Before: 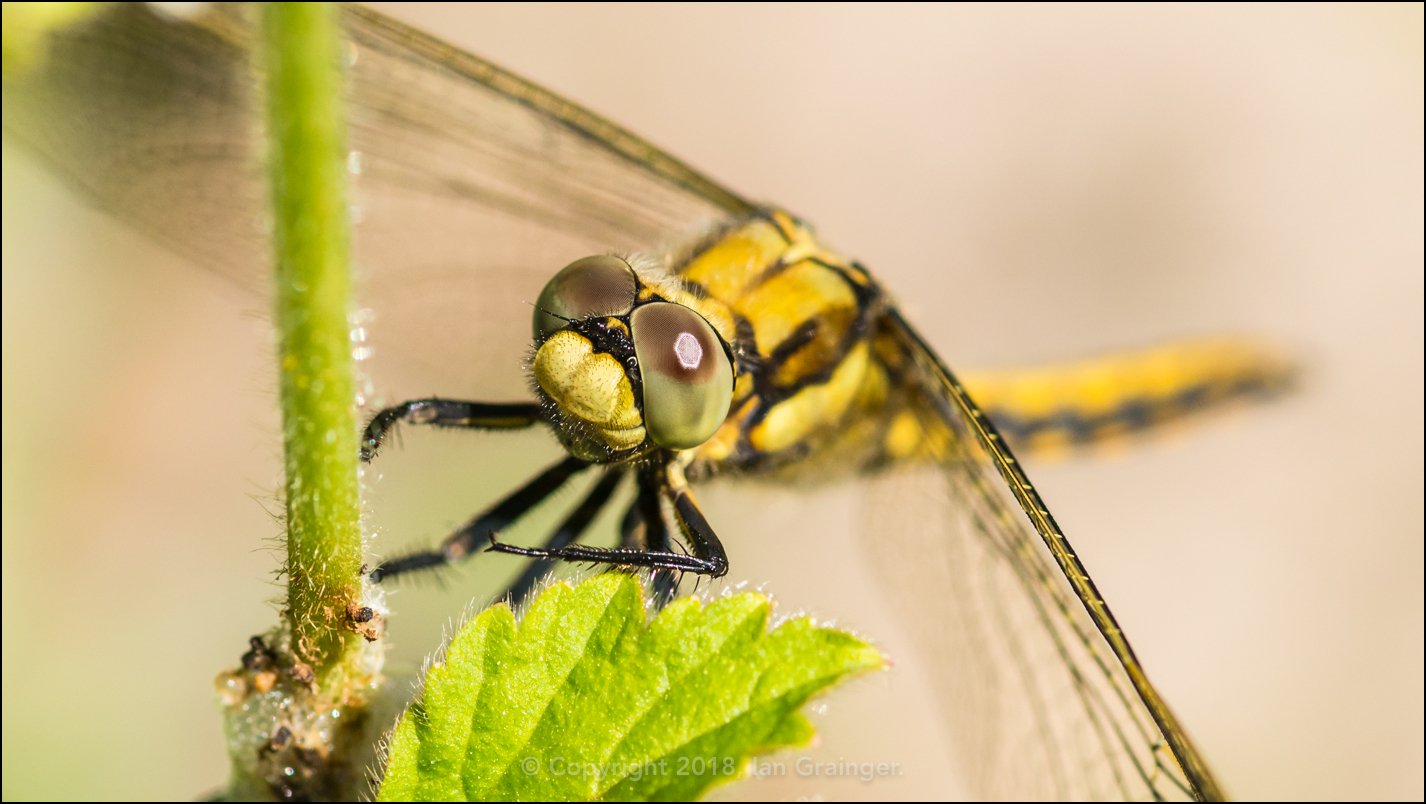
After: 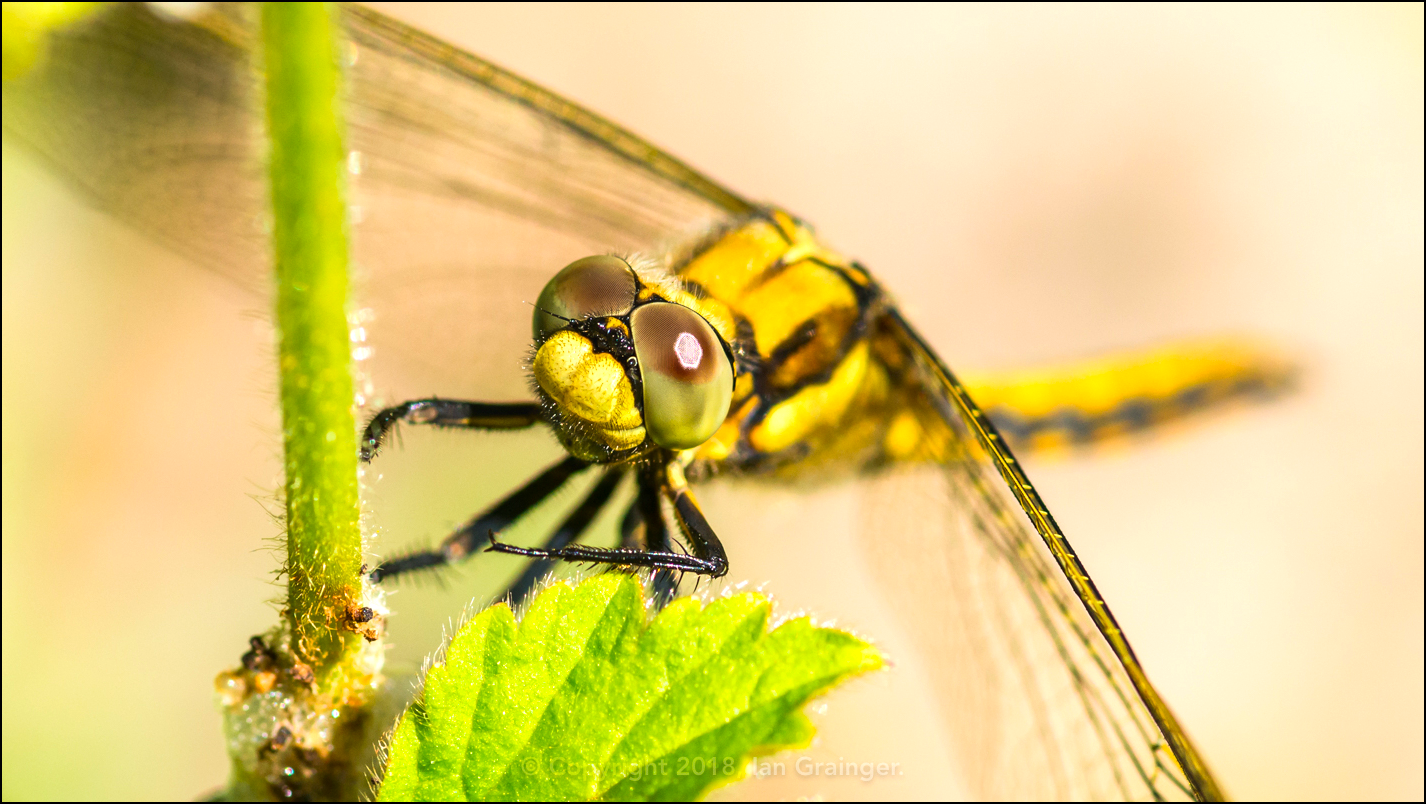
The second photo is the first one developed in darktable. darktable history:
exposure: exposure 0.375 EV, compensate highlight preservation false
contrast brightness saturation: brightness -0.02, saturation 0.35
